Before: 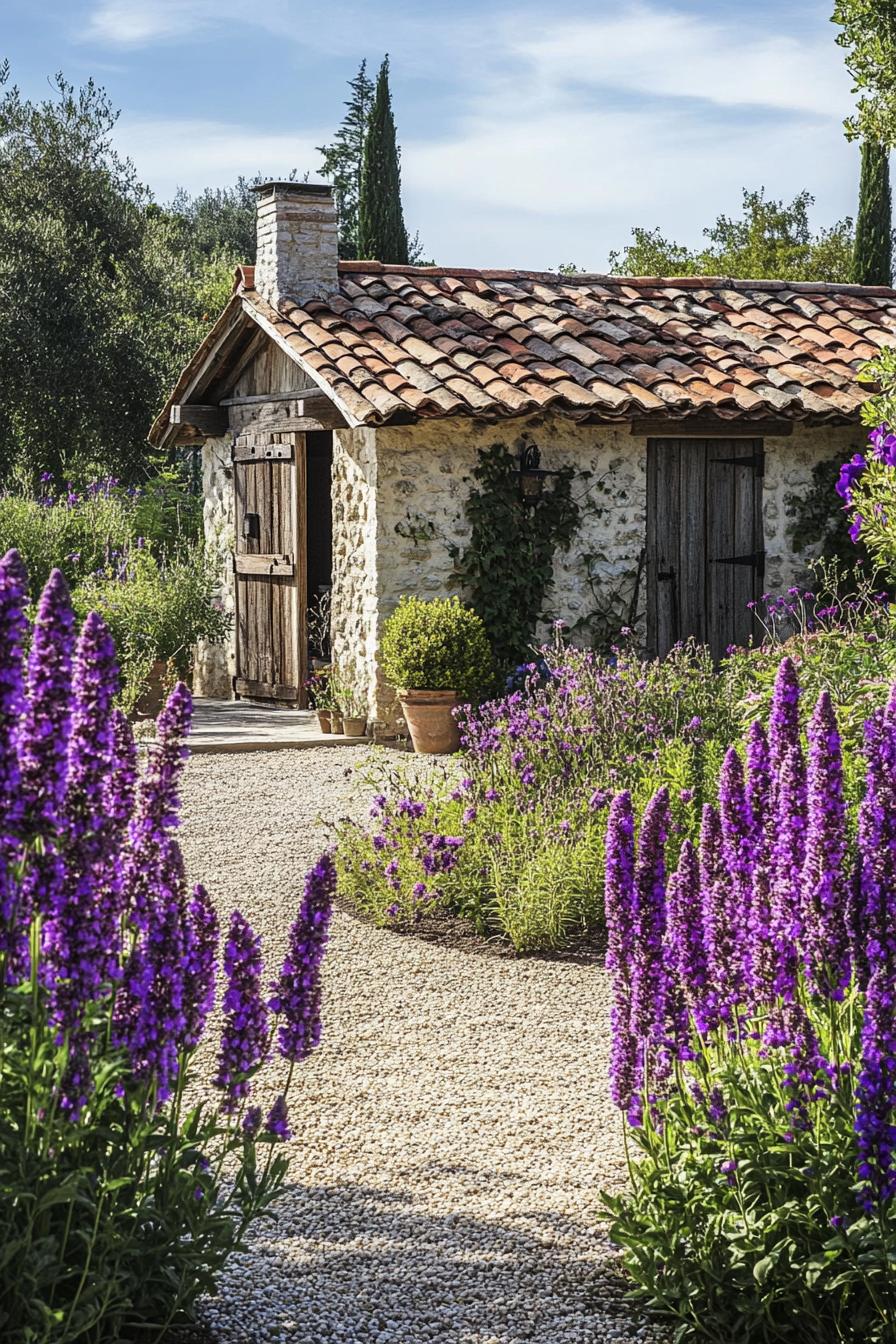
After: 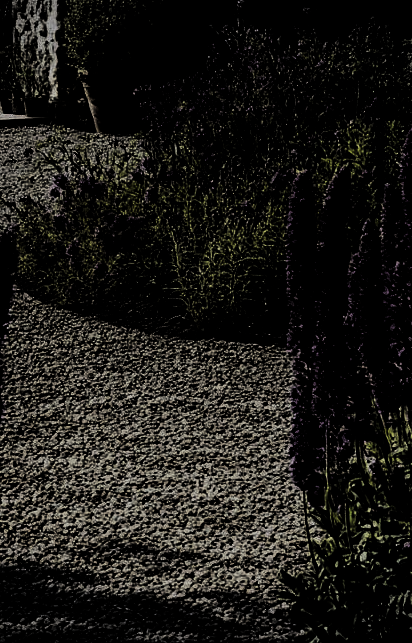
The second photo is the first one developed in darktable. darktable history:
vignetting: fall-off start 97.23%, brightness -0.612, saturation -0.682, width/height ratio 1.179
crop: left 35.704%, top 46.176%, right 18.224%, bottom 5.975%
exposure: exposure 0.649 EV, compensate highlight preservation false
tone equalizer: -8 EV -0.01 EV, -7 EV 0.016 EV, -6 EV -0.008 EV, -5 EV 0.006 EV, -4 EV -0.049 EV, -3 EV -0.238 EV, -2 EV -0.643 EV, -1 EV -0.963 EV, +0 EV -0.979 EV, edges refinement/feathering 500, mask exposure compensation -1.57 EV, preserve details no
velvia: on, module defaults
levels: levels [0.721, 0.937, 0.997]
base curve: curves: ch0 [(0, 0) (0.028, 0.03) (0.121, 0.232) (0.46, 0.748) (0.859, 0.968) (1, 1)]
